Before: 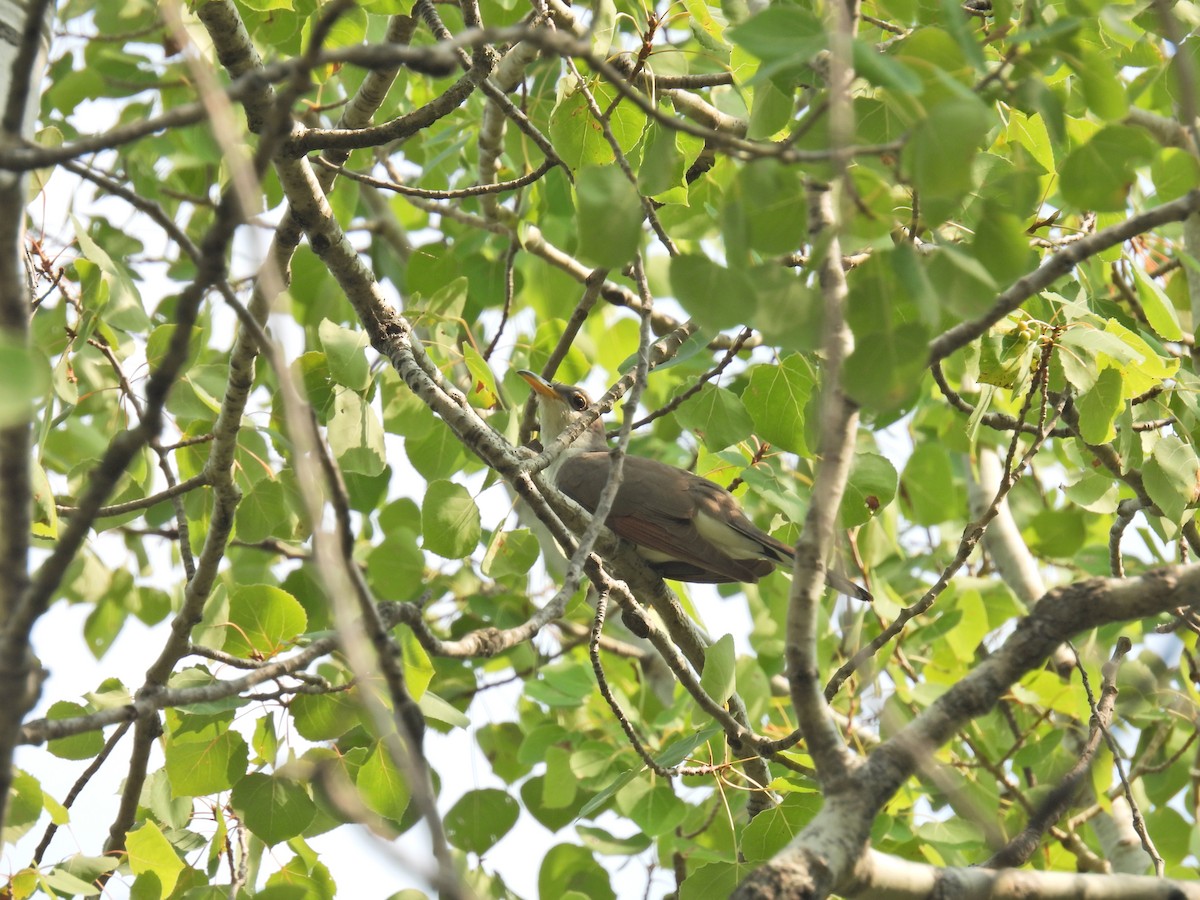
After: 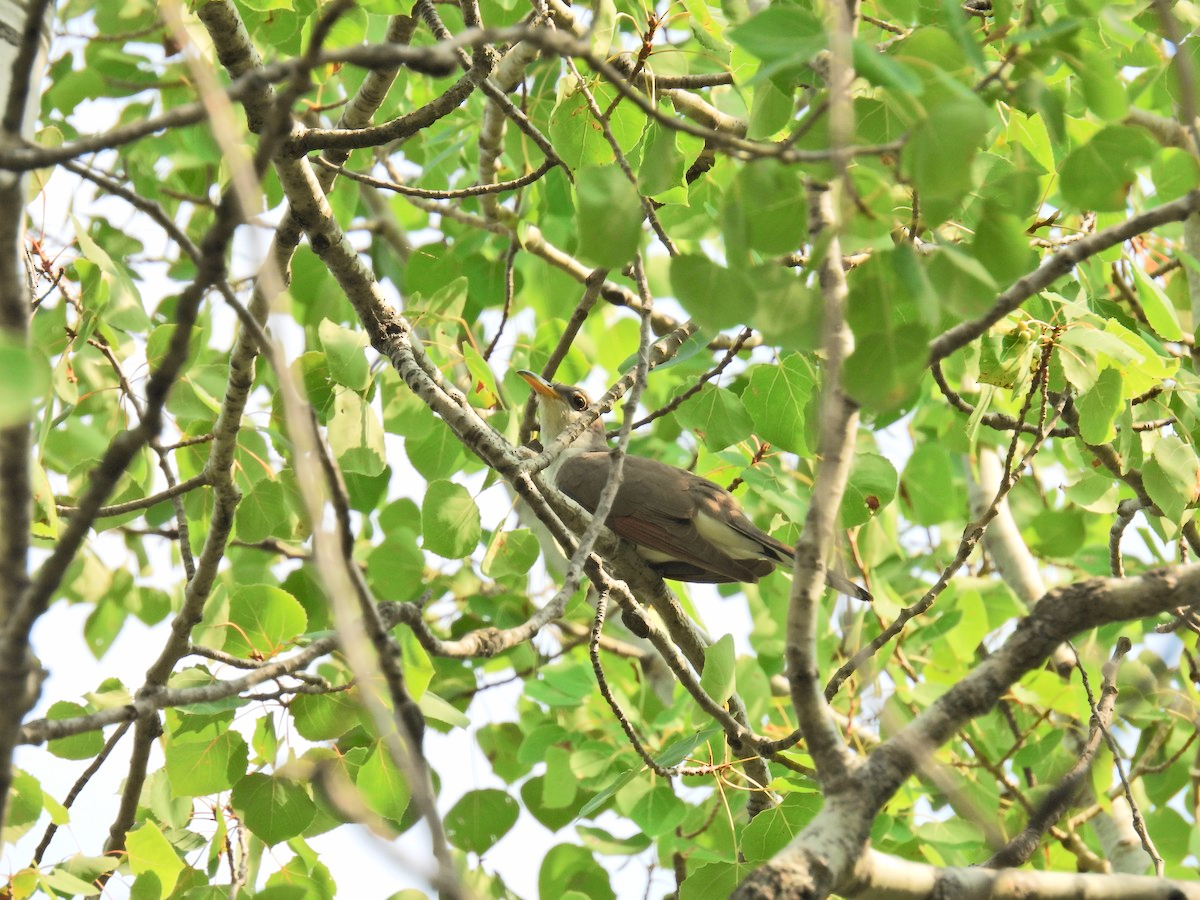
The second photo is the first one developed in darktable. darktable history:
tone curve: curves: ch0 [(0, 0.013) (0.054, 0.018) (0.205, 0.191) (0.289, 0.292) (0.39, 0.424) (0.493, 0.551) (0.666, 0.743) (0.795, 0.841) (1, 0.998)]; ch1 [(0, 0) (0.385, 0.343) (0.439, 0.415) (0.494, 0.495) (0.501, 0.501) (0.51, 0.509) (0.54, 0.552) (0.586, 0.614) (0.66, 0.706) (0.783, 0.804) (1, 1)]; ch2 [(0, 0) (0.32, 0.281) (0.403, 0.399) (0.441, 0.428) (0.47, 0.469) (0.498, 0.496) (0.524, 0.538) (0.566, 0.579) (0.633, 0.665) (0.7, 0.711) (1, 1)], color space Lab, independent channels, preserve colors none
